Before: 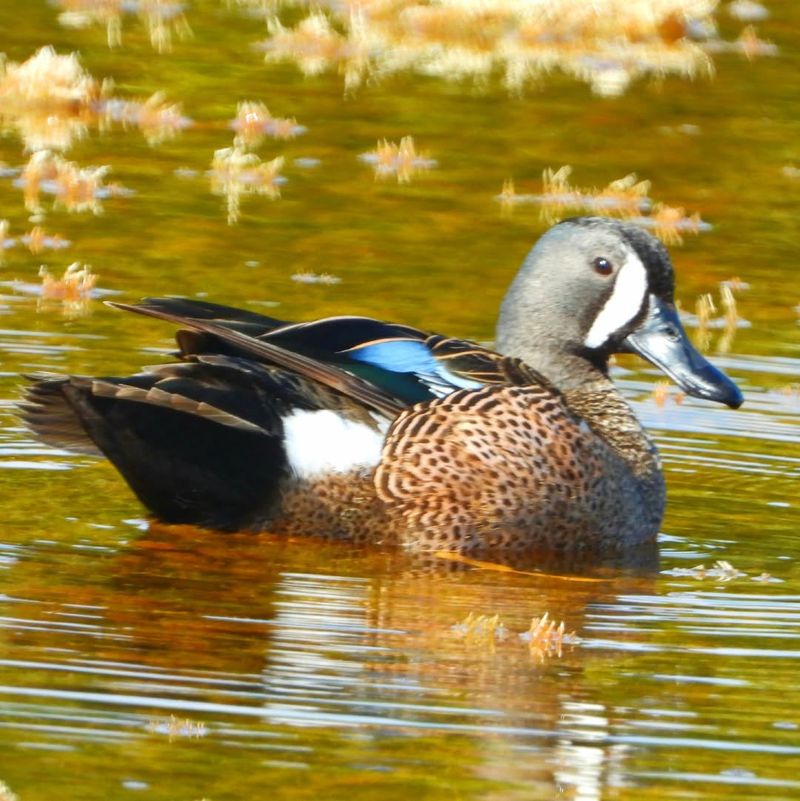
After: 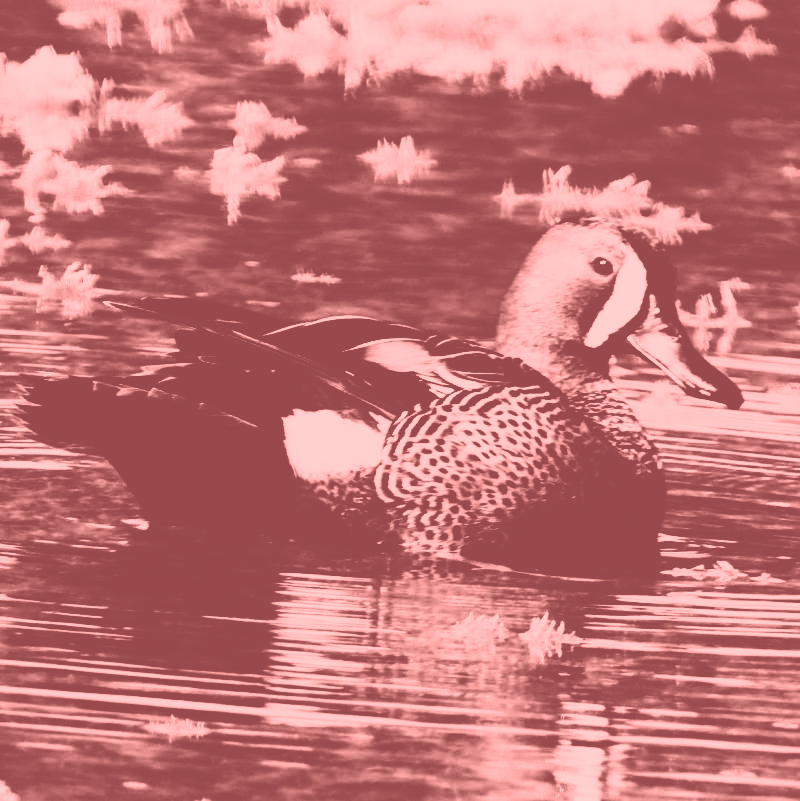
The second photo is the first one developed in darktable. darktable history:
colorize: saturation 51%, source mix 50.67%, lightness 50.67%
contrast brightness saturation: contrast 0.77, brightness -1, saturation 1
rgb levels: mode RGB, independent channels, levels [[0, 0.5, 1], [0, 0.521, 1], [0, 0.536, 1]]
